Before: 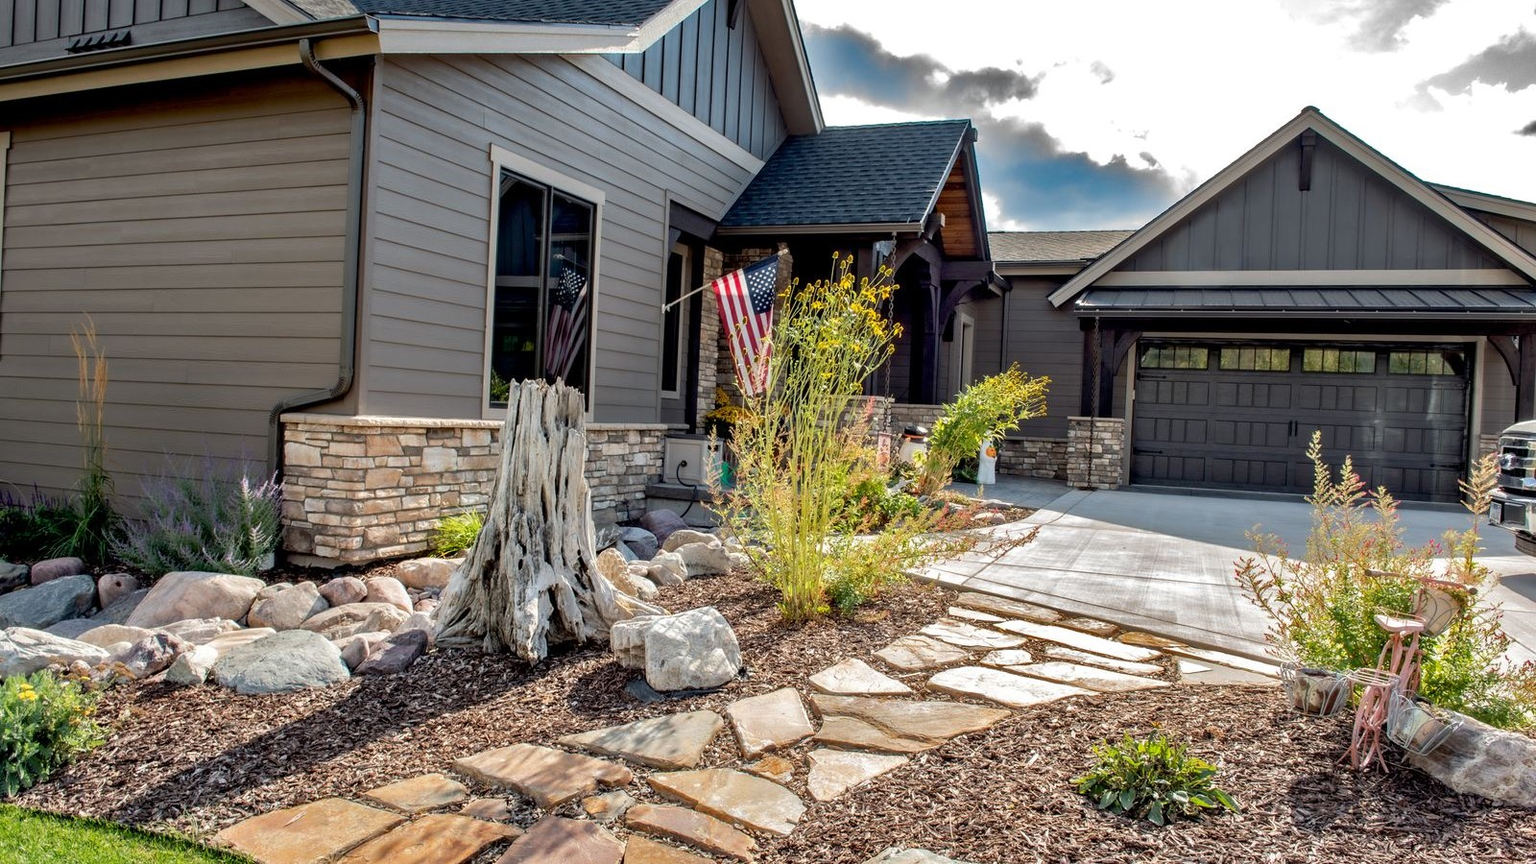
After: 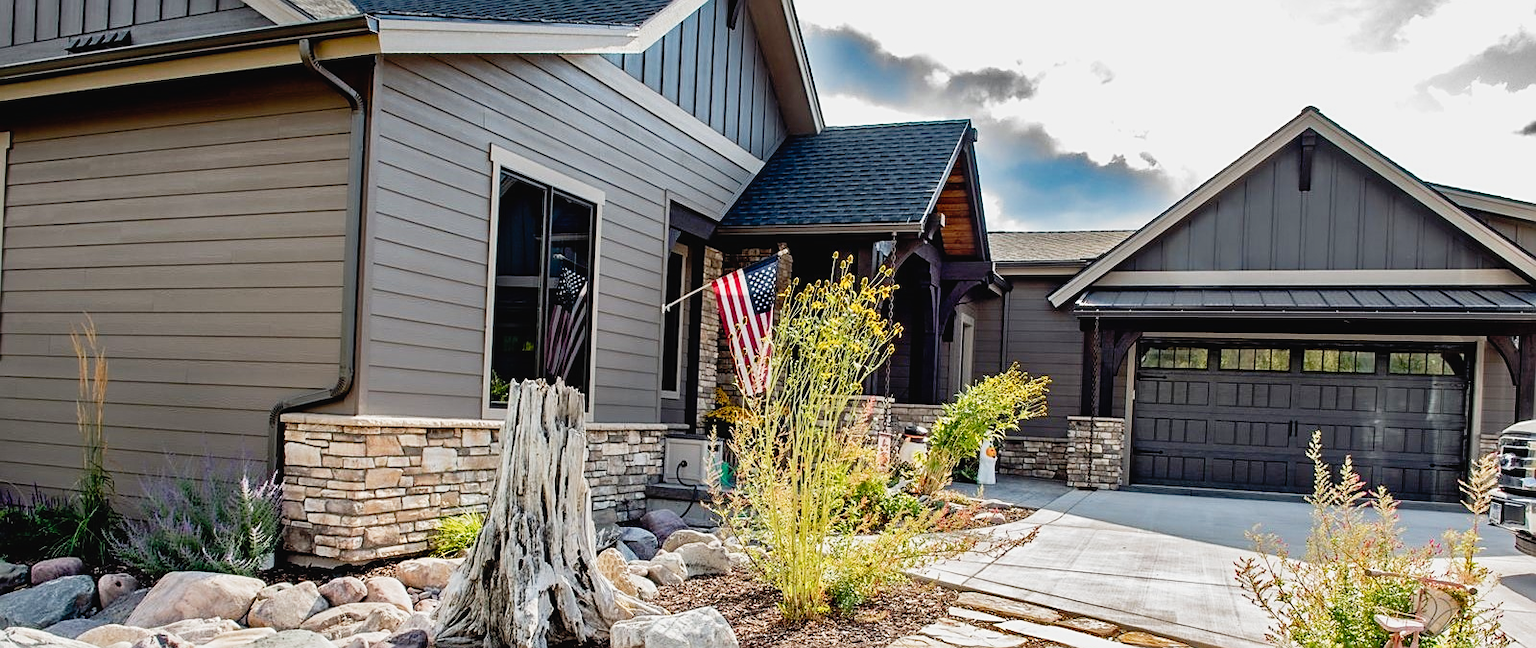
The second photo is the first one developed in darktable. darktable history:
tone curve: curves: ch0 [(0, 0.022) (0.114, 0.088) (0.282, 0.316) (0.446, 0.511) (0.613, 0.693) (0.786, 0.843) (0.999, 0.949)]; ch1 [(0, 0) (0.395, 0.343) (0.463, 0.427) (0.486, 0.474) (0.503, 0.5) (0.535, 0.522) (0.555, 0.566) (0.594, 0.614) (0.755, 0.793) (1, 1)]; ch2 [(0, 0) (0.369, 0.388) (0.449, 0.431) (0.501, 0.5) (0.528, 0.517) (0.561, 0.59) (0.612, 0.646) (0.697, 0.721) (1, 1)], preserve colors none
crop: bottom 24.813%
sharpen: on, module defaults
